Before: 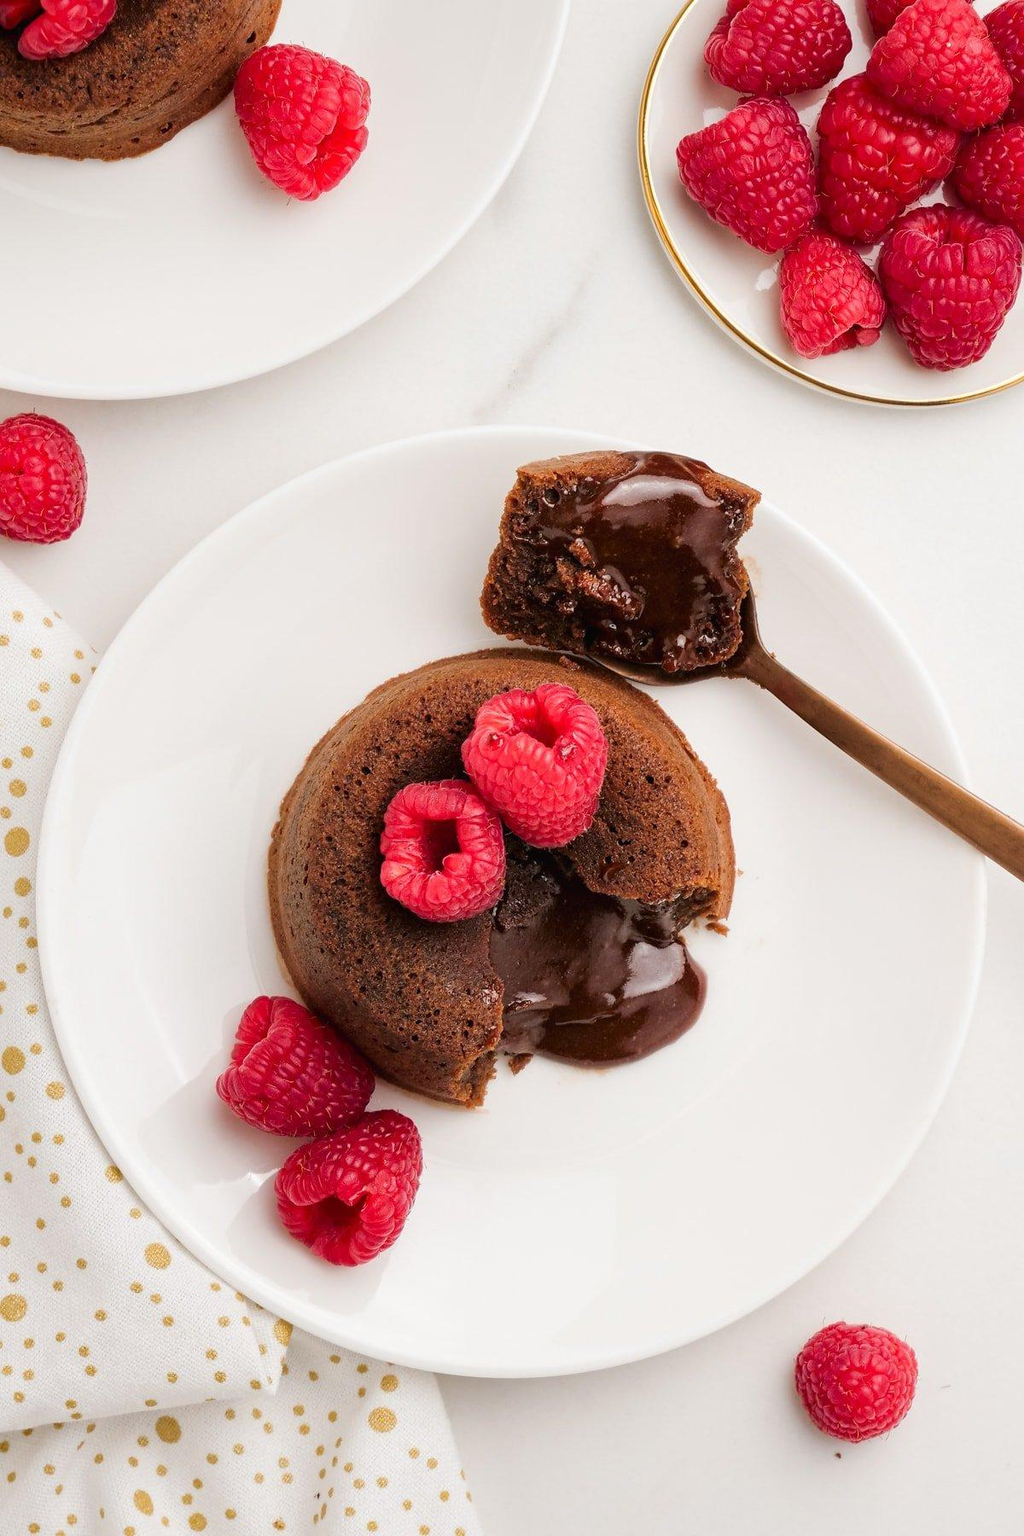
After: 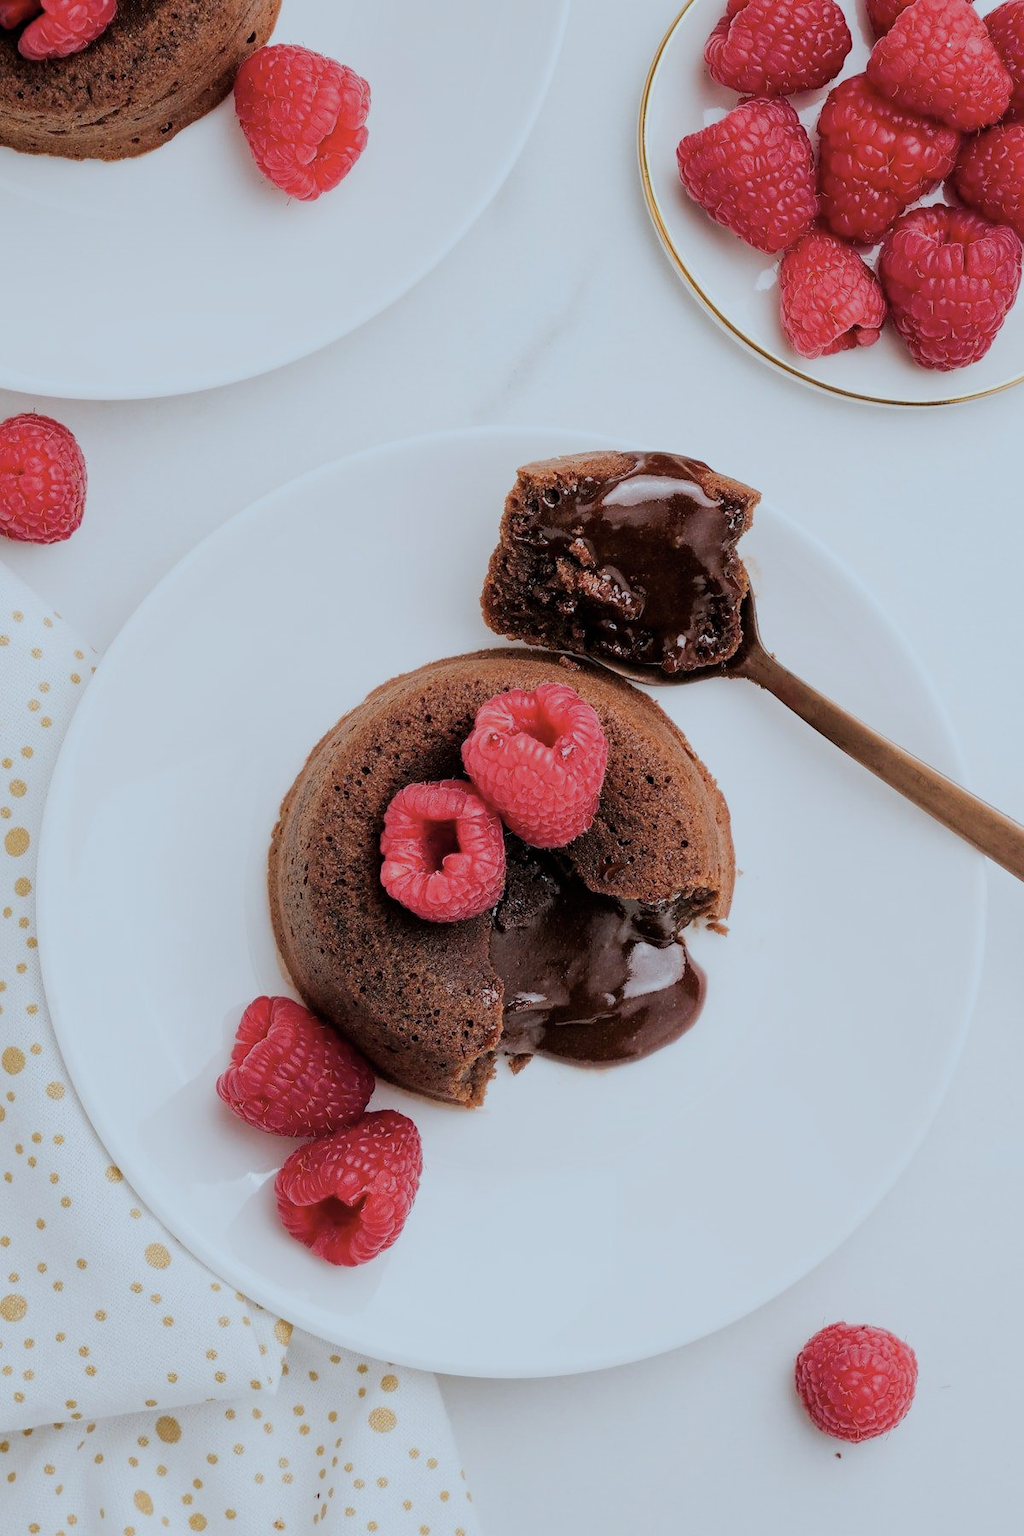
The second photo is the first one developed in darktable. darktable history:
color correction: highlights a* -4.18, highlights b* -10.81
contrast brightness saturation: saturation -0.17
filmic rgb: black relative exposure -16 EV, white relative exposure 6.92 EV, hardness 4.7
